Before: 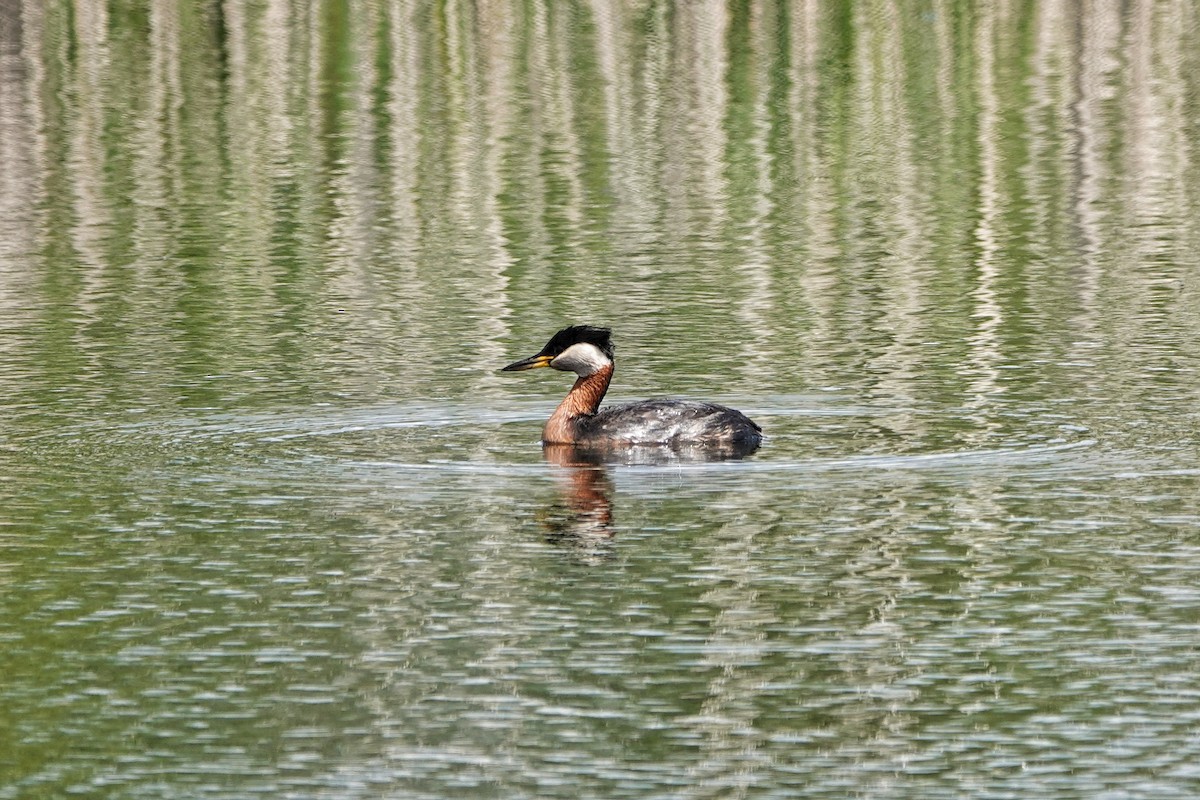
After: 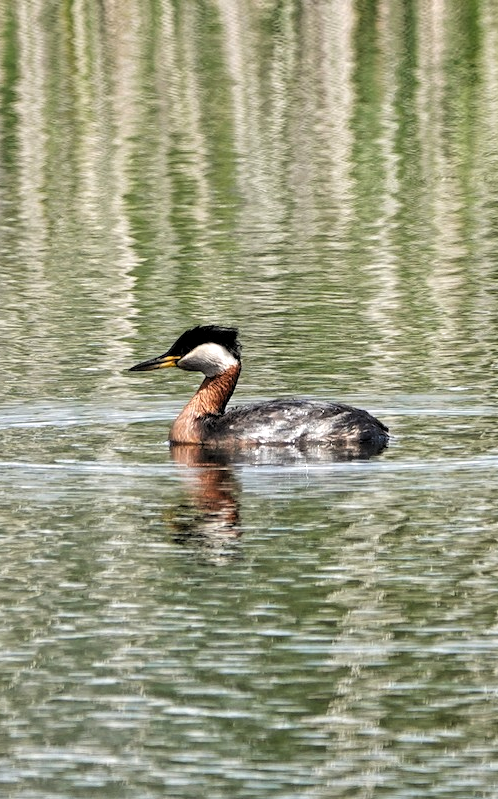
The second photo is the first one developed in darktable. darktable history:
levels: black 0.104%, levels [0.062, 0.494, 0.925]
crop: left 31.094%, right 27.344%
